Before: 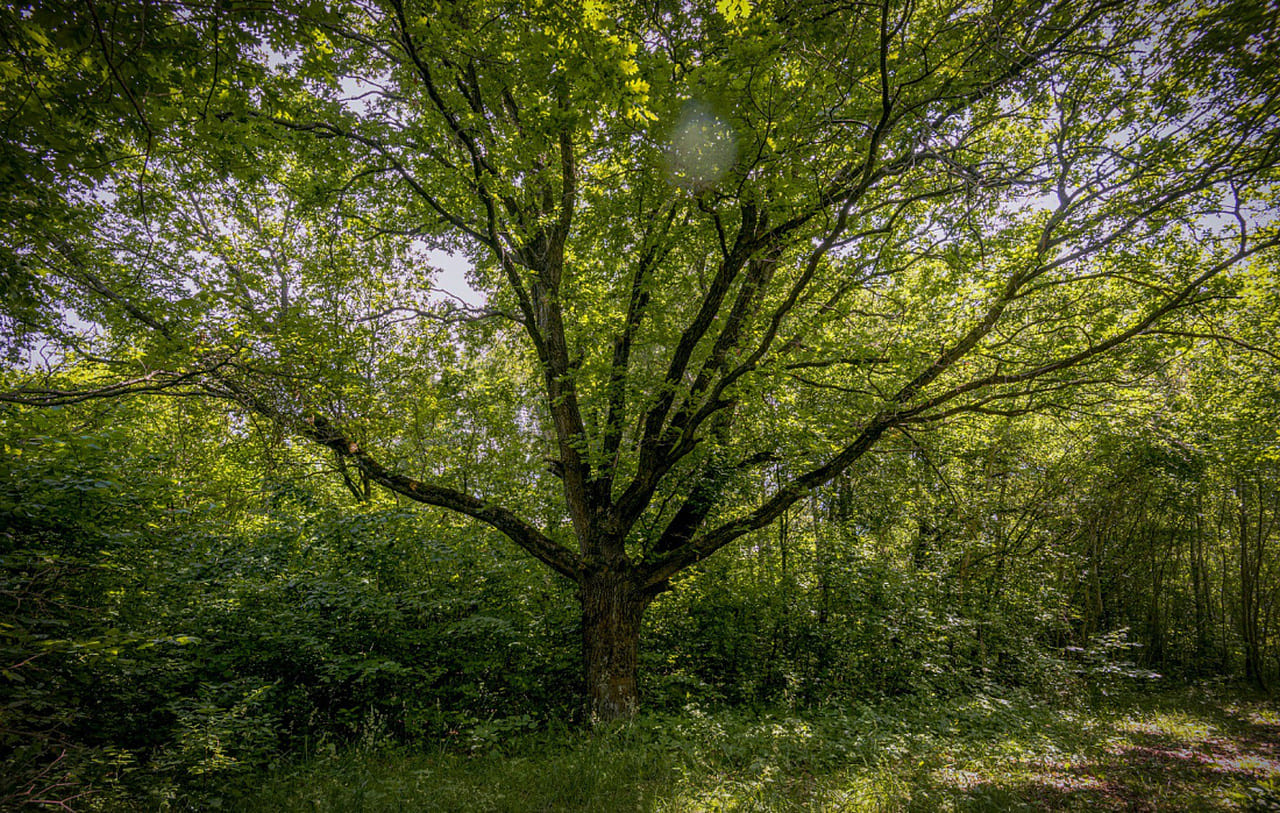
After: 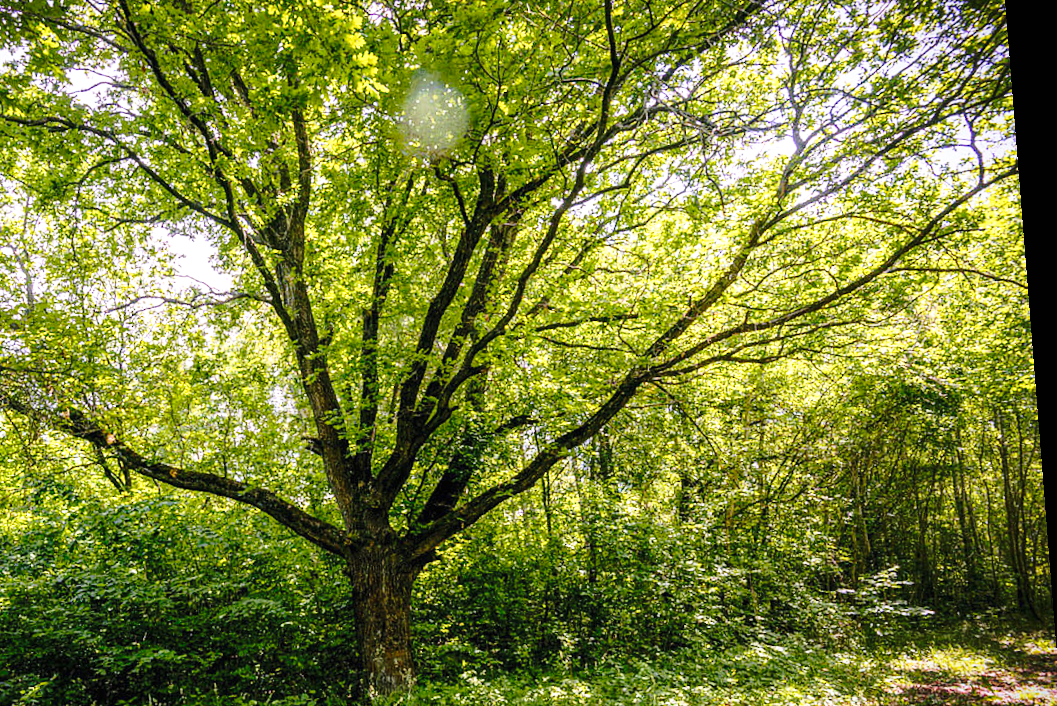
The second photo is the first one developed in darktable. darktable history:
rotate and perspective: rotation -4.2°, shear 0.006, automatic cropping off
crop and rotate: left 20.74%, top 7.912%, right 0.375%, bottom 13.378%
exposure: black level correction 0, exposure 0.7 EV, compensate exposure bias true, compensate highlight preservation false
base curve: curves: ch0 [(0, 0) (0.036, 0.037) (0.121, 0.228) (0.46, 0.76) (0.859, 0.983) (1, 1)], preserve colors none
